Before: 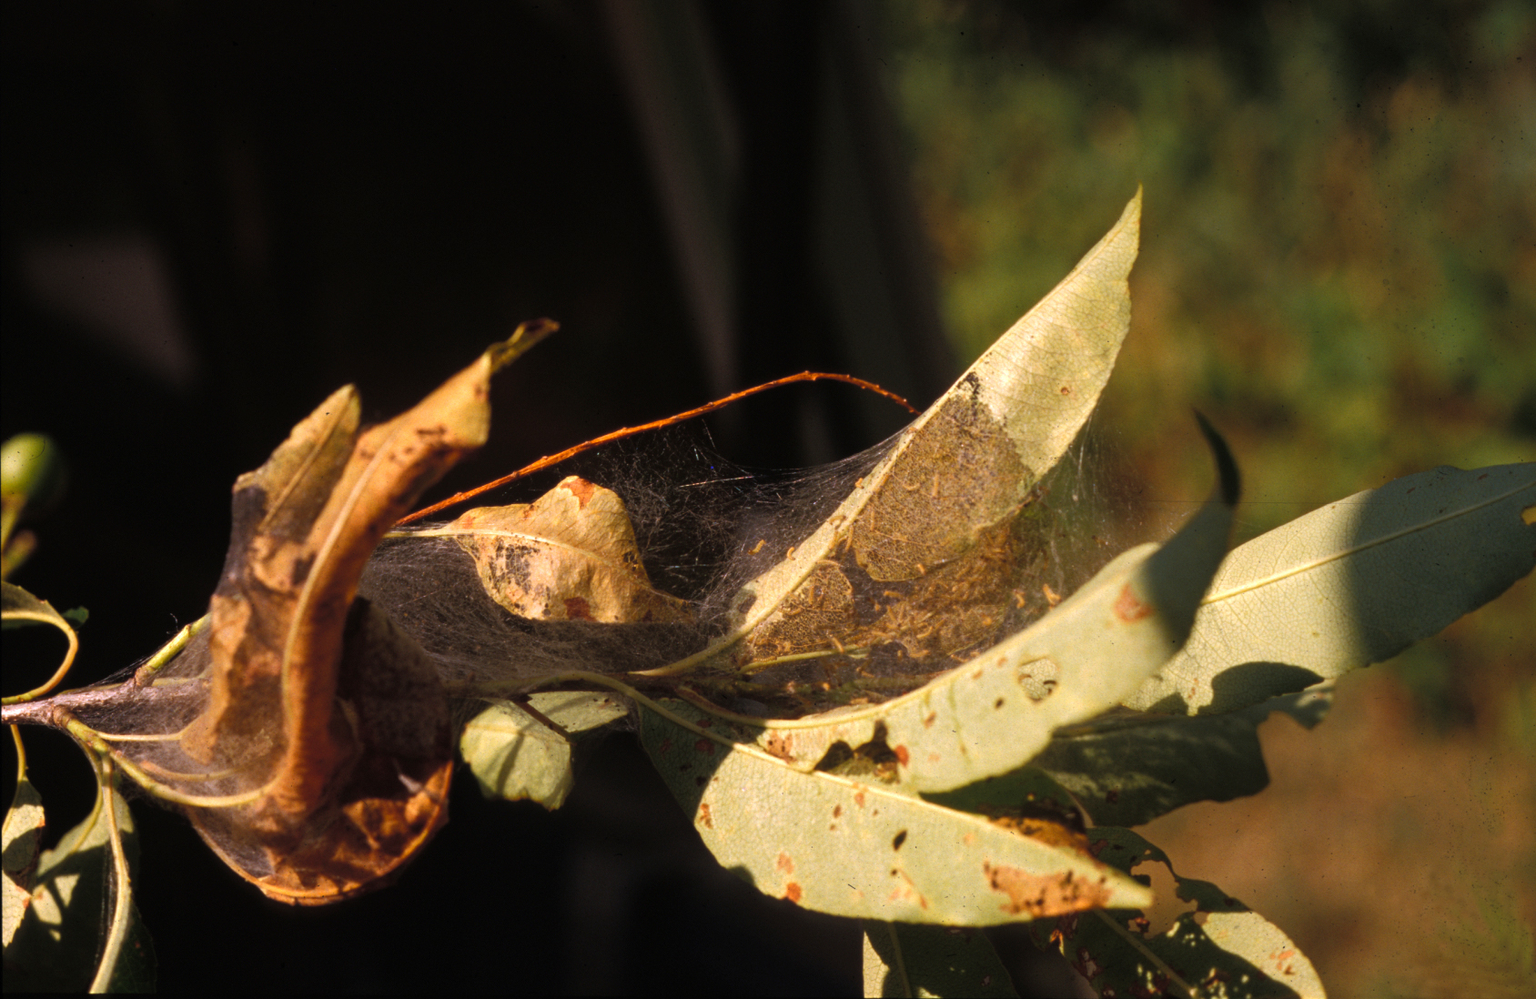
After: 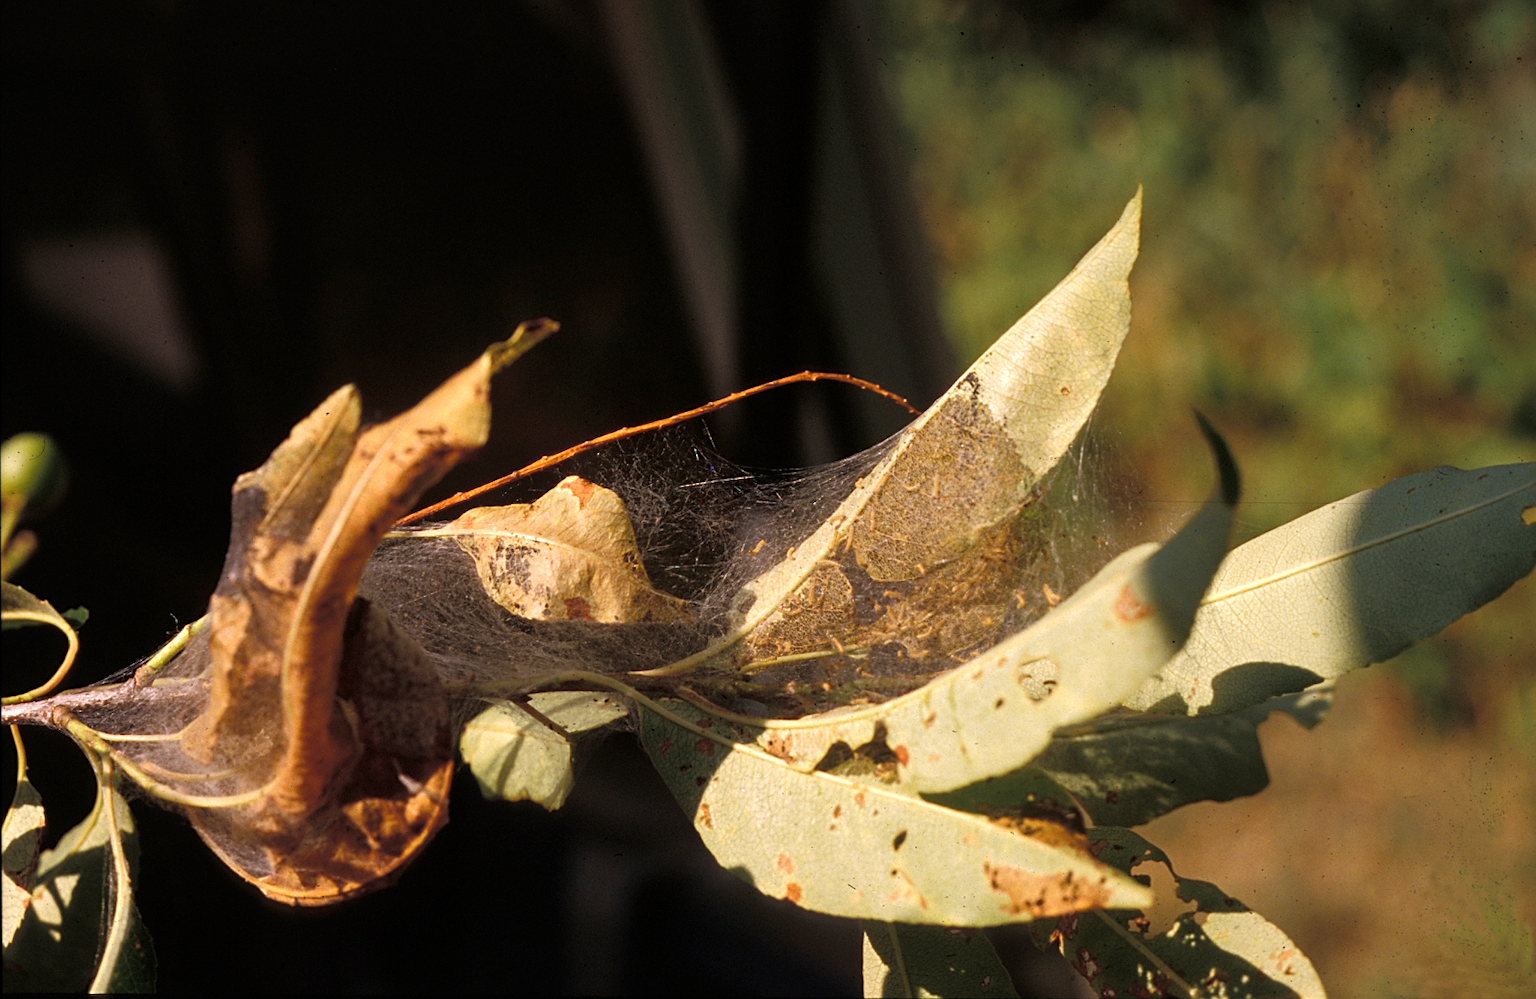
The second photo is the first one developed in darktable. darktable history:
sharpen: on, module defaults
local contrast: mode bilateral grid, contrast 100, coarseness 100, detail 108%, midtone range 0.2
